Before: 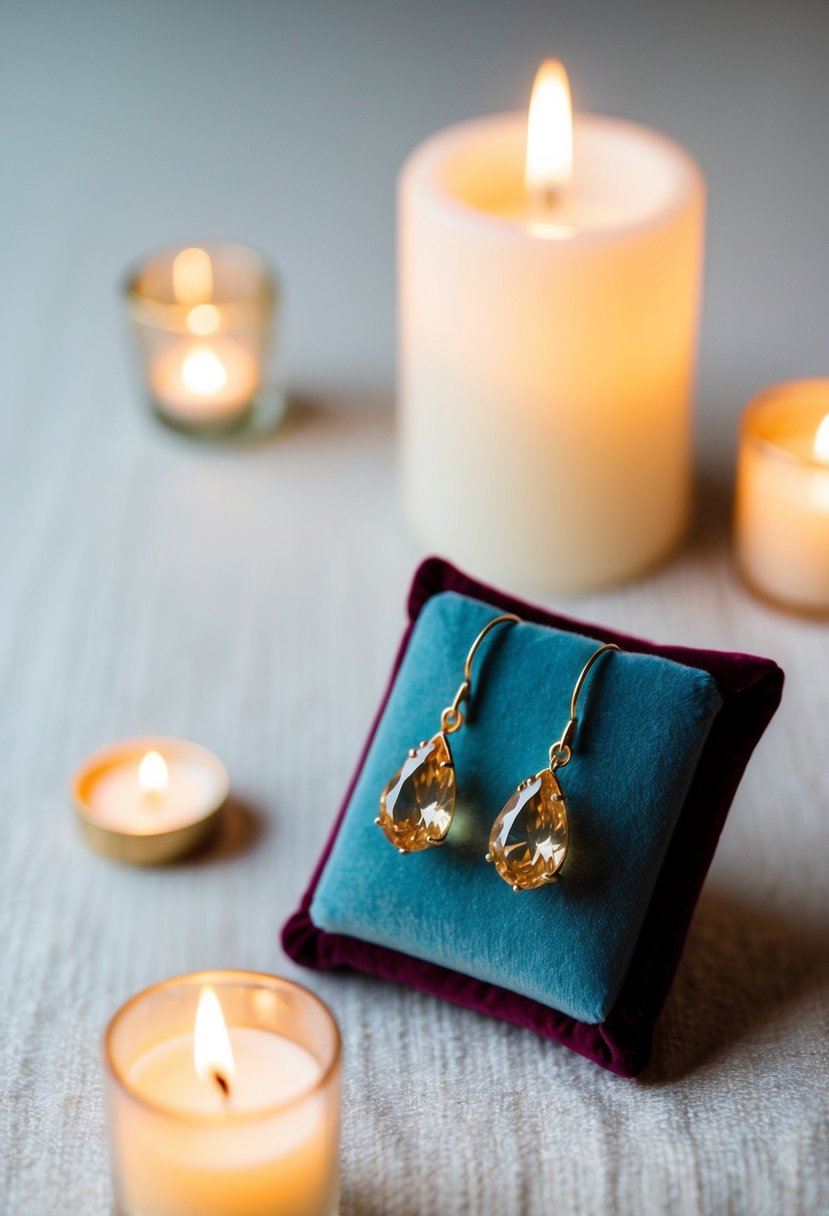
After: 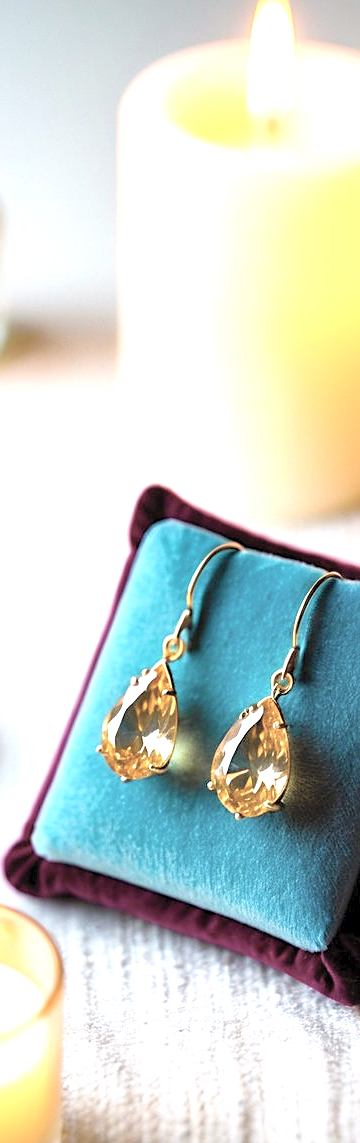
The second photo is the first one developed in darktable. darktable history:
contrast brightness saturation: brightness 0.188, saturation -0.507
levels: levels [0, 0.43, 0.984]
sharpen: amount 0.497
local contrast: mode bilateral grid, contrast 99, coarseness 100, detail 165%, midtone range 0.2
color balance rgb: highlights gain › chroma 1.749%, highlights gain › hue 55.9°, perceptual saturation grading › global saturation 19.763%, perceptual brilliance grading › global brilliance 30.461%, global vibrance 50.684%
crop: left 33.595%, top 6.001%, right 22.878%
